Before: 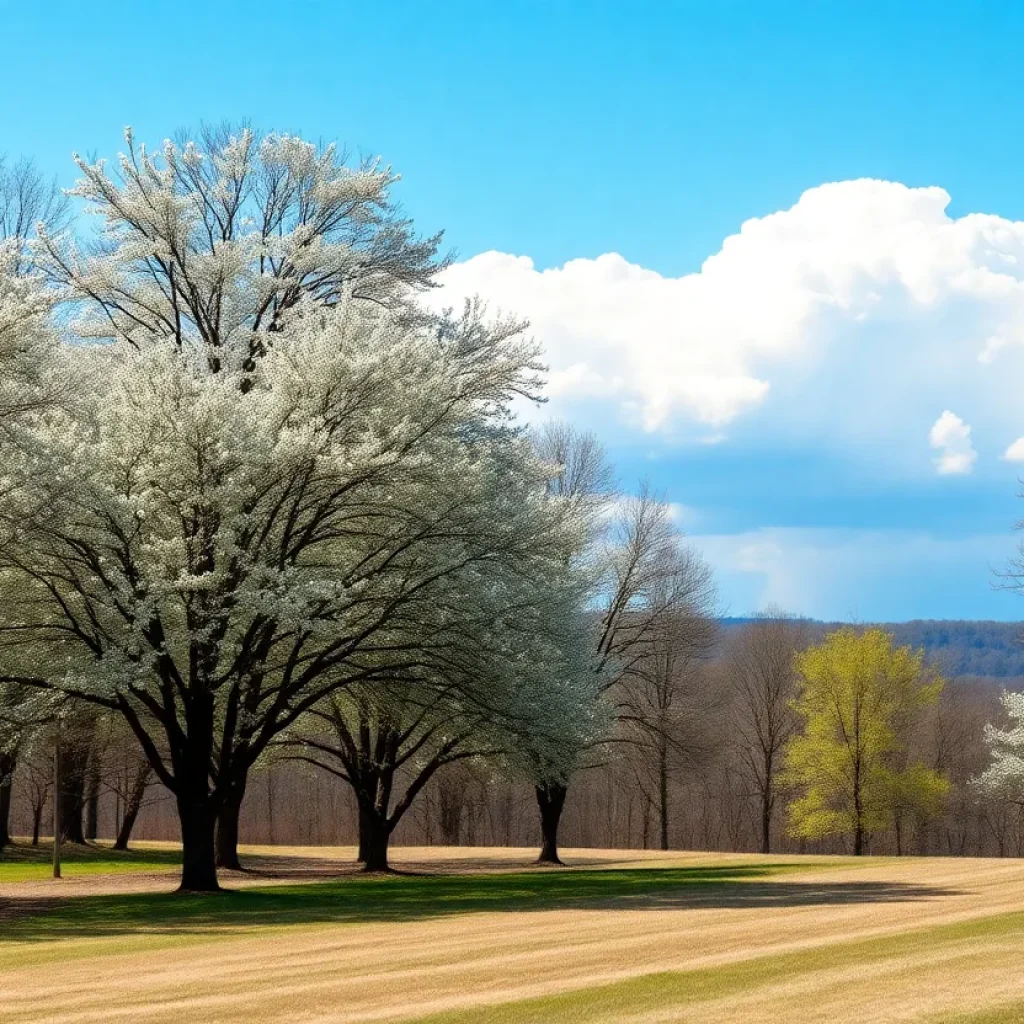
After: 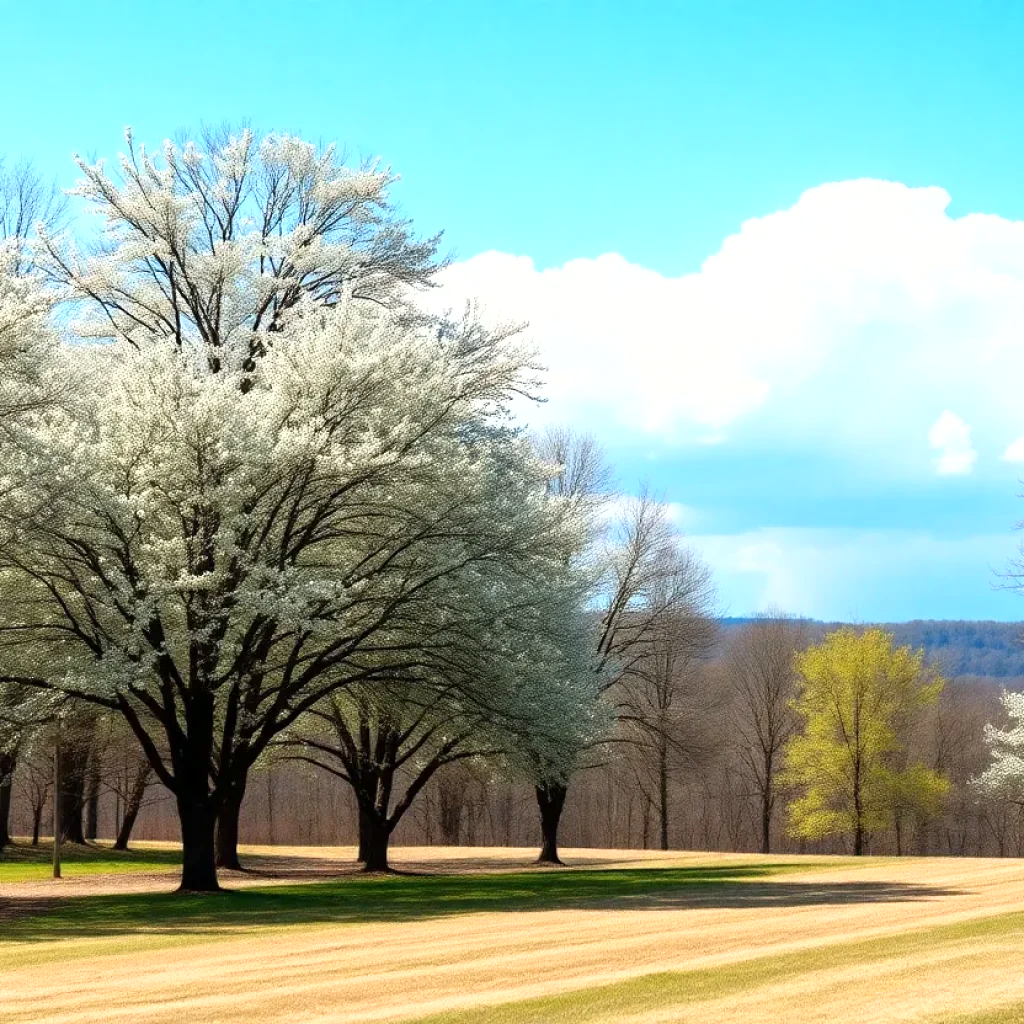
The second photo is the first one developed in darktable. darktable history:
shadows and highlights: shadows 1.39, highlights 38.26
exposure: exposure 0.434 EV, compensate highlight preservation false
